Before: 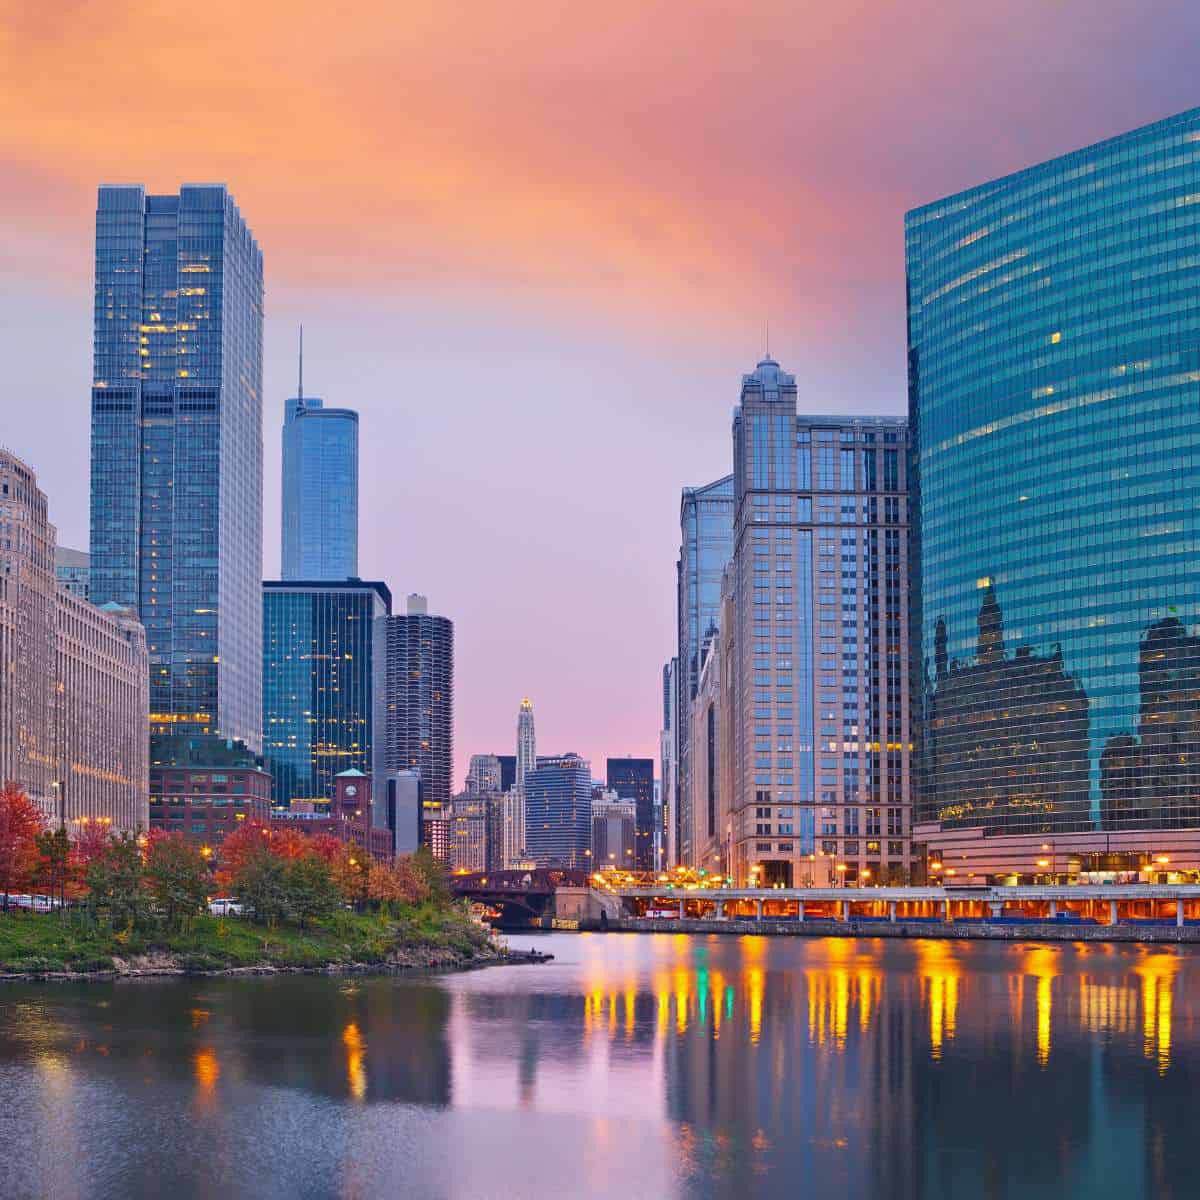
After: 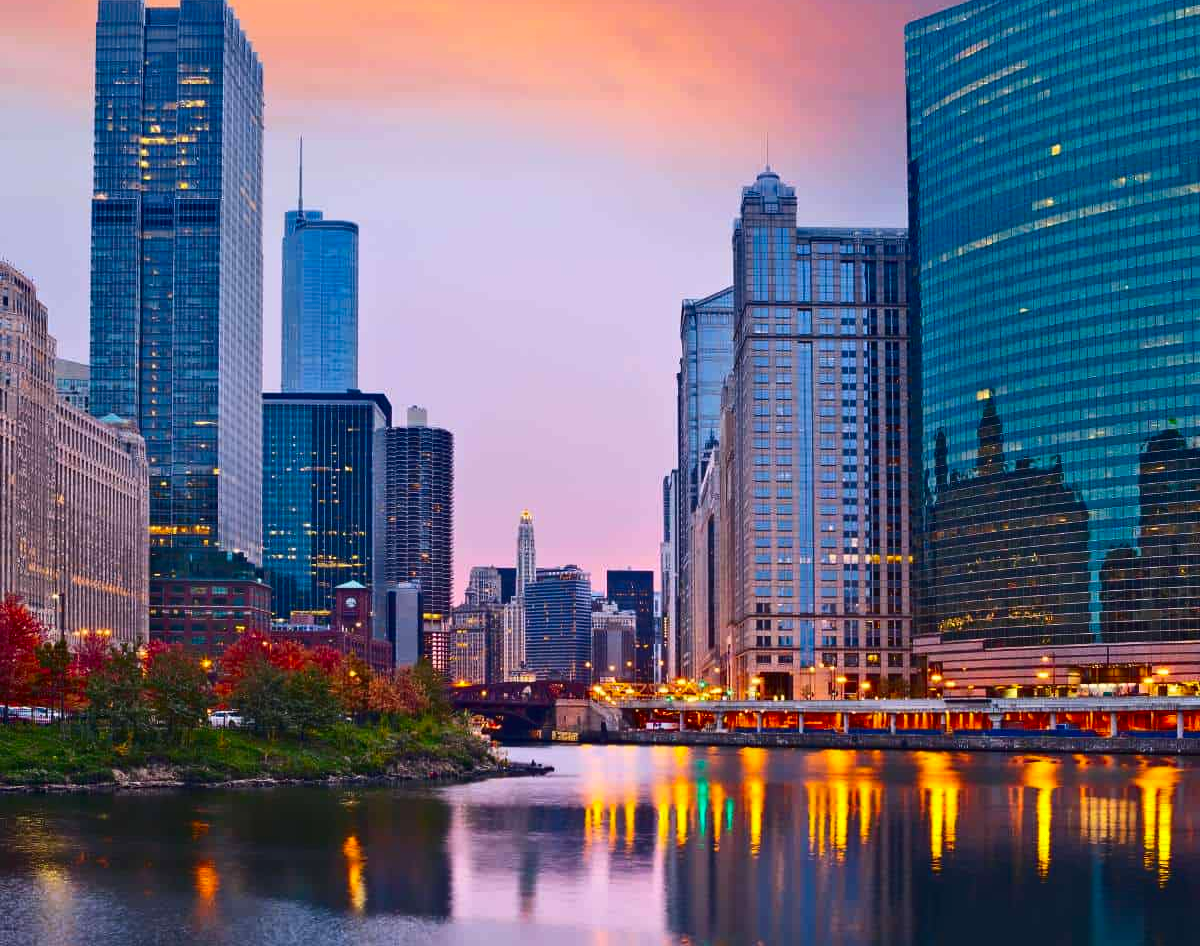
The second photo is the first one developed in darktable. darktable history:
contrast brightness saturation: contrast 0.19, brightness -0.105, saturation 0.206
crop and rotate: top 15.713%, bottom 5.378%
